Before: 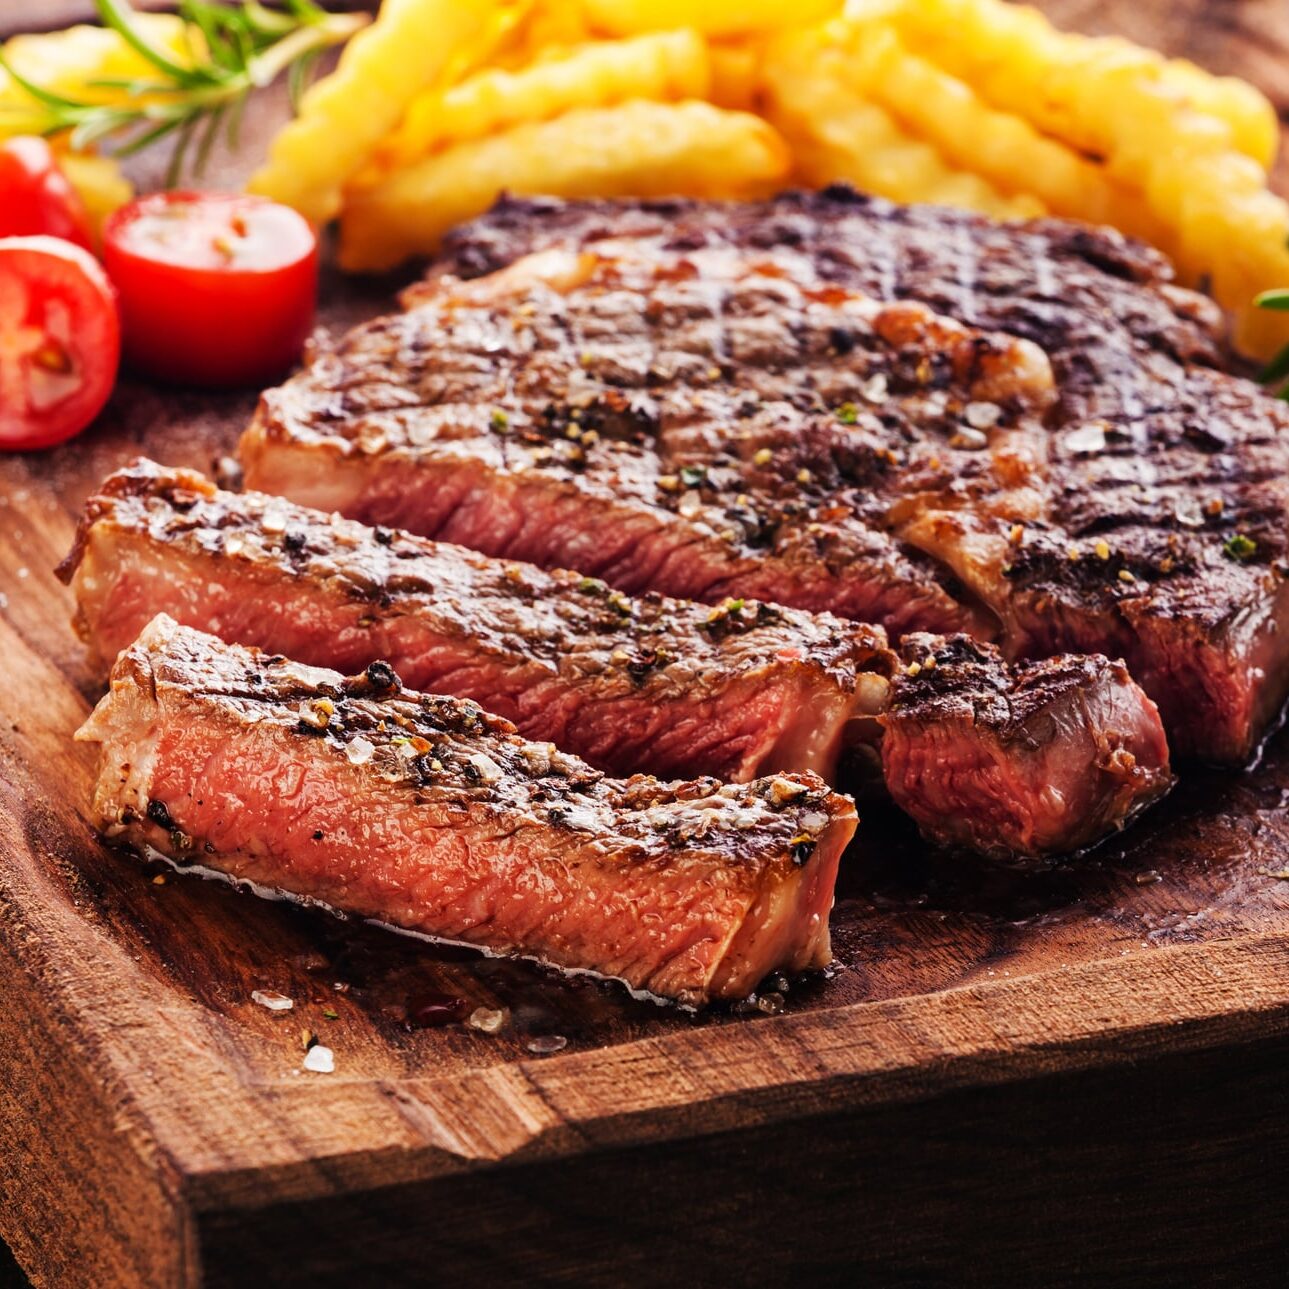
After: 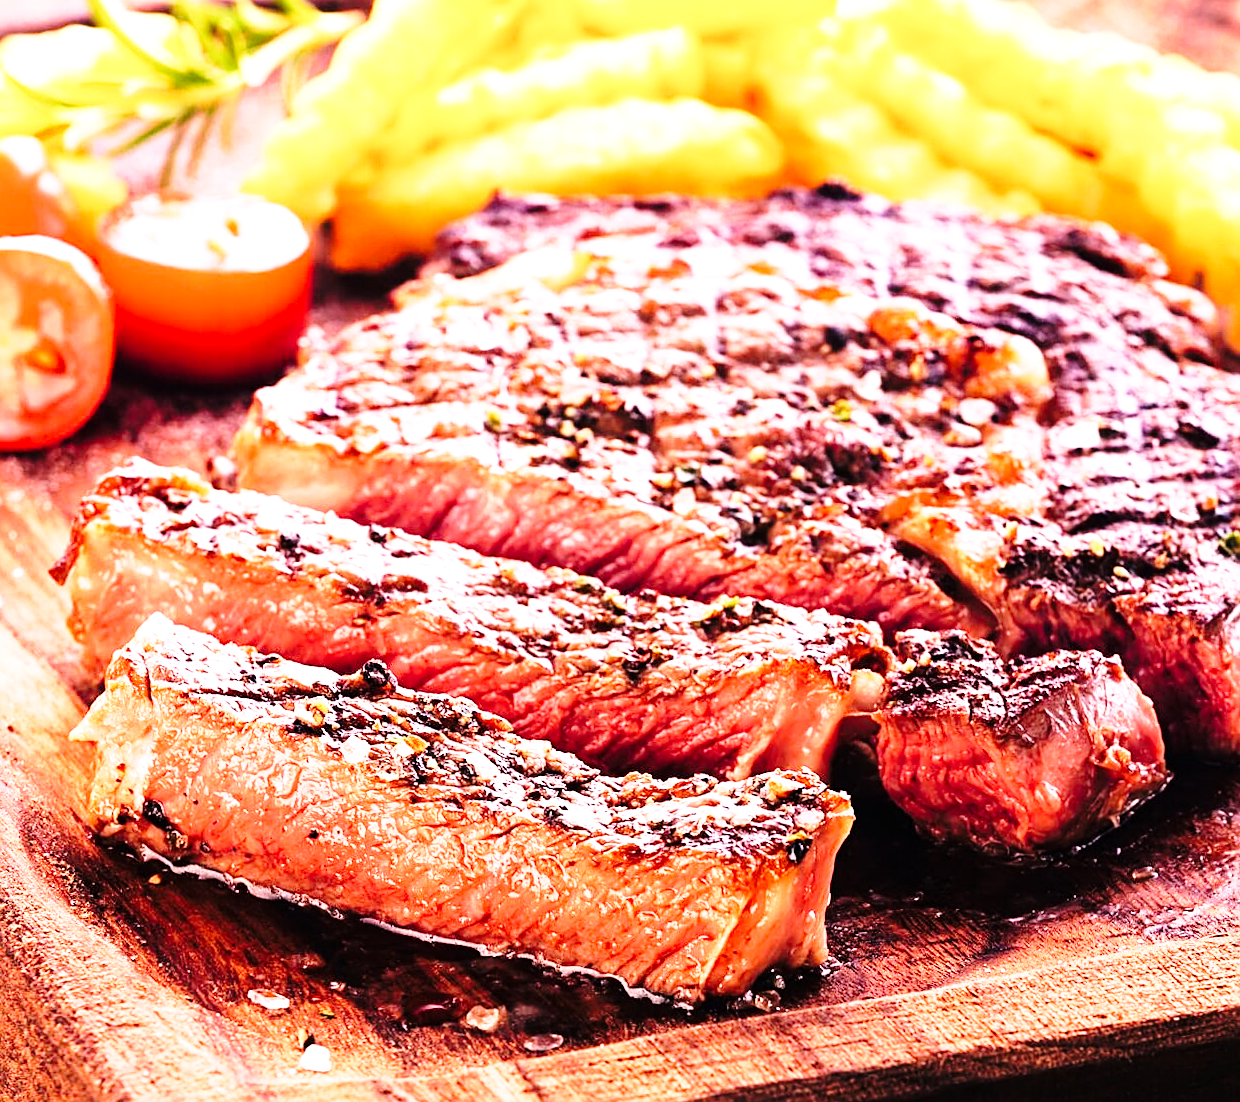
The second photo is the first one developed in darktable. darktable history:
sharpen: on, module defaults
crop and rotate: angle 0.2°, left 0.275%, right 3.127%, bottom 14.18%
exposure: black level correction 0, exposure 0.7 EV, compensate exposure bias true, compensate highlight preservation false
base curve: curves: ch0 [(0, 0) (0.028, 0.03) (0.121, 0.232) (0.46, 0.748) (0.859, 0.968) (1, 1)], preserve colors none
tone equalizer: -8 EV -0.55 EV
rgb curve: curves: ch0 [(0, 0) (0.136, 0.078) (0.262, 0.245) (0.414, 0.42) (1, 1)], compensate middle gray true, preserve colors basic power
white balance: red 1.188, blue 1.11
